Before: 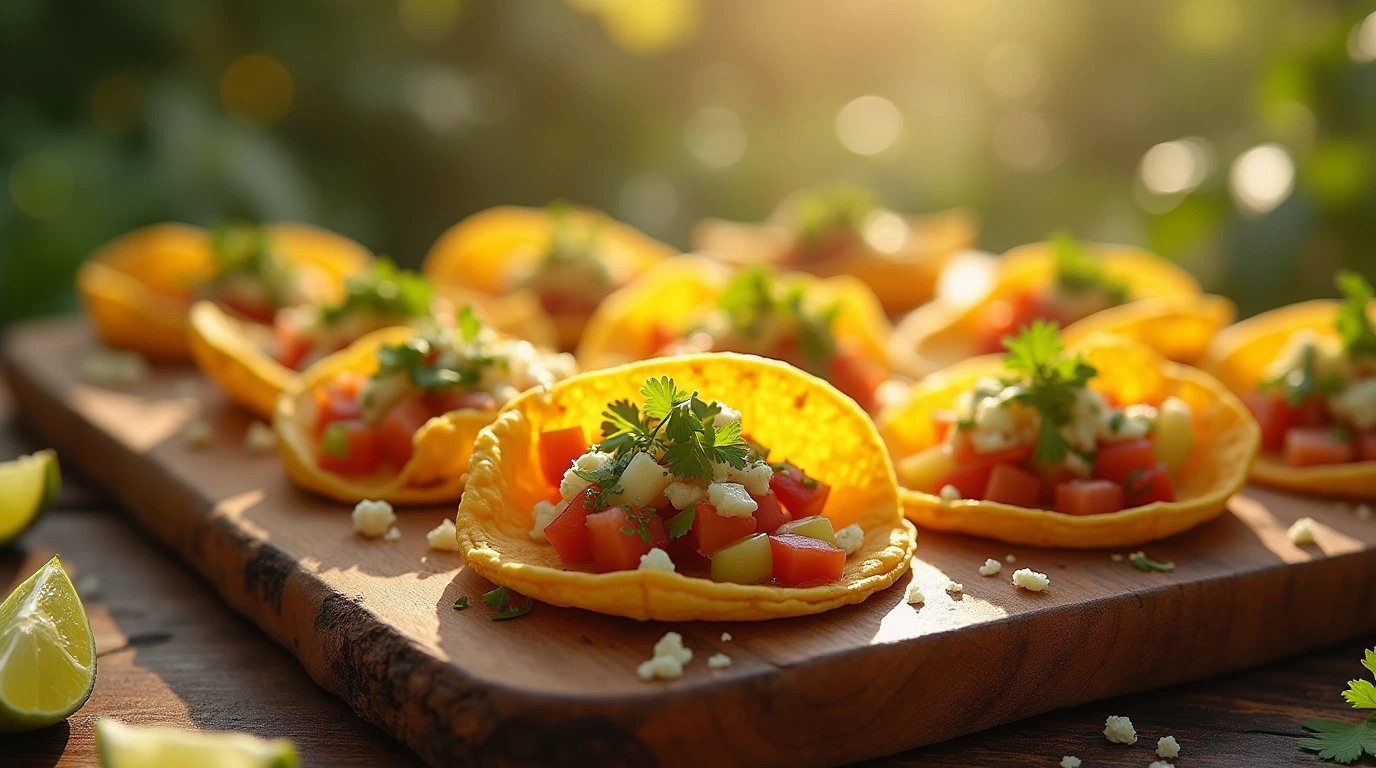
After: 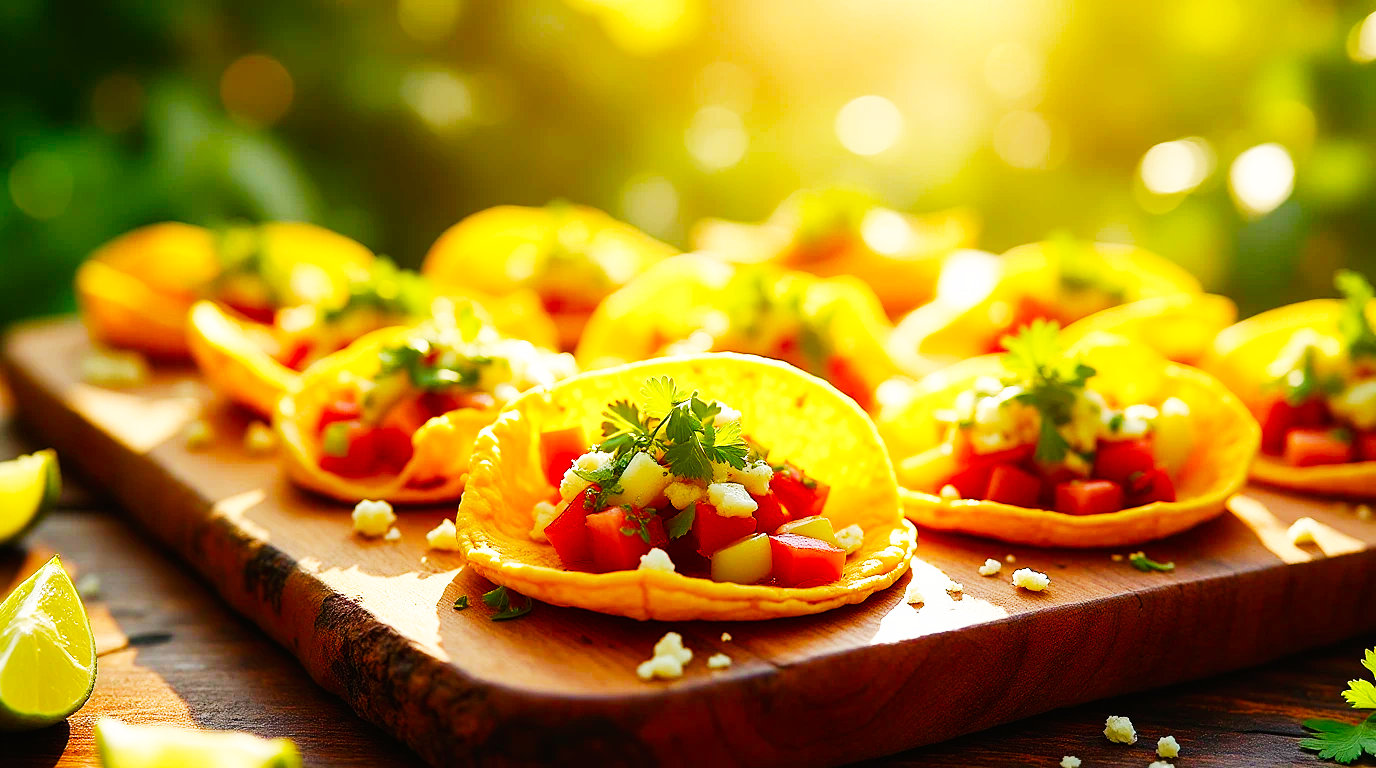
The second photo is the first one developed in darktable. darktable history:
base curve: curves: ch0 [(0, 0) (0.007, 0.004) (0.027, 0.03) (0.046, 0.07) (0.207, 0.54) (0.442, 0.872) (0.673, 0.972) (1, 1)], preserve colors none
color balance rgb: perceptual saturation grading › global saturation 20%, perceptual saturation grading › highlights -24.907%, perceptual saturation grading › shadows 50.464%, global vibrance 25.209%
